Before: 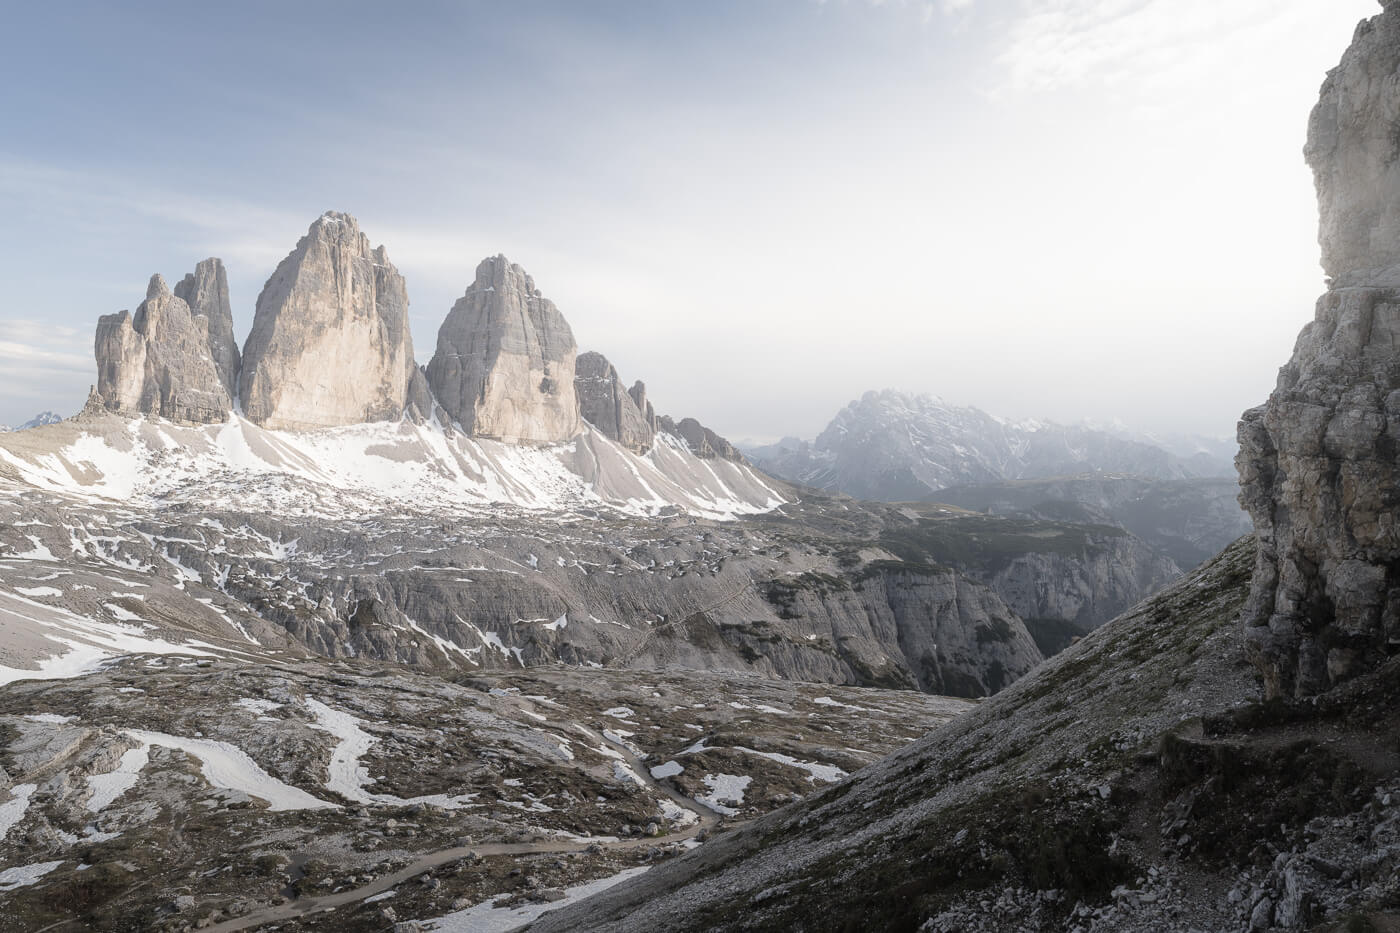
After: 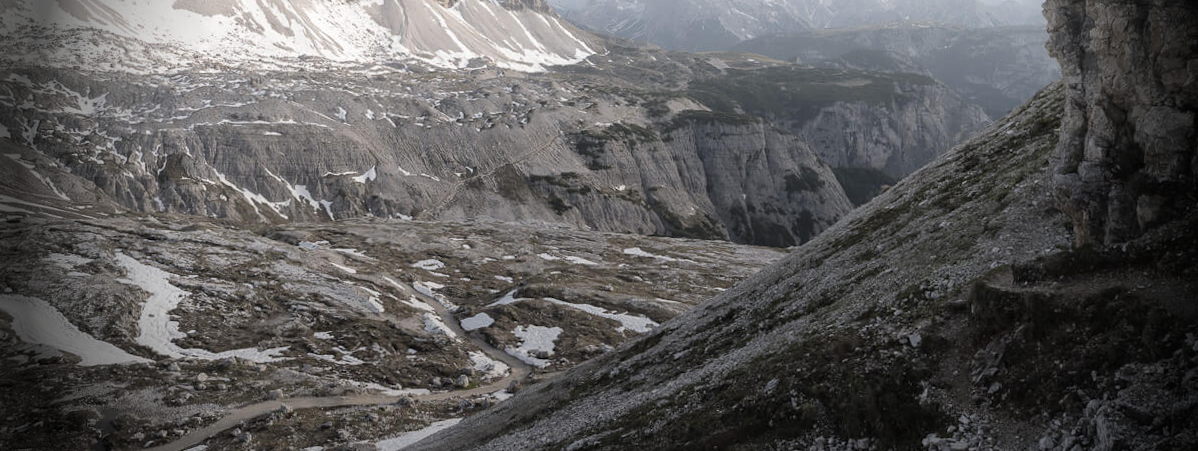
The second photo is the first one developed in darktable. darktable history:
vignetting: fall-off start 76.42%, fall-off radius 27.36%, brightness -0.872, center (0.037, -0.09), width/height ratio 0.971
crop and rotate: left 13.306%, top 48.129%, bottom 2.928%
rotate and perspective: rotation -0.45°, automatic cropping original format, crop left 0.008, crop right 0.992, crop top 0.012, crop bottom 0.988
